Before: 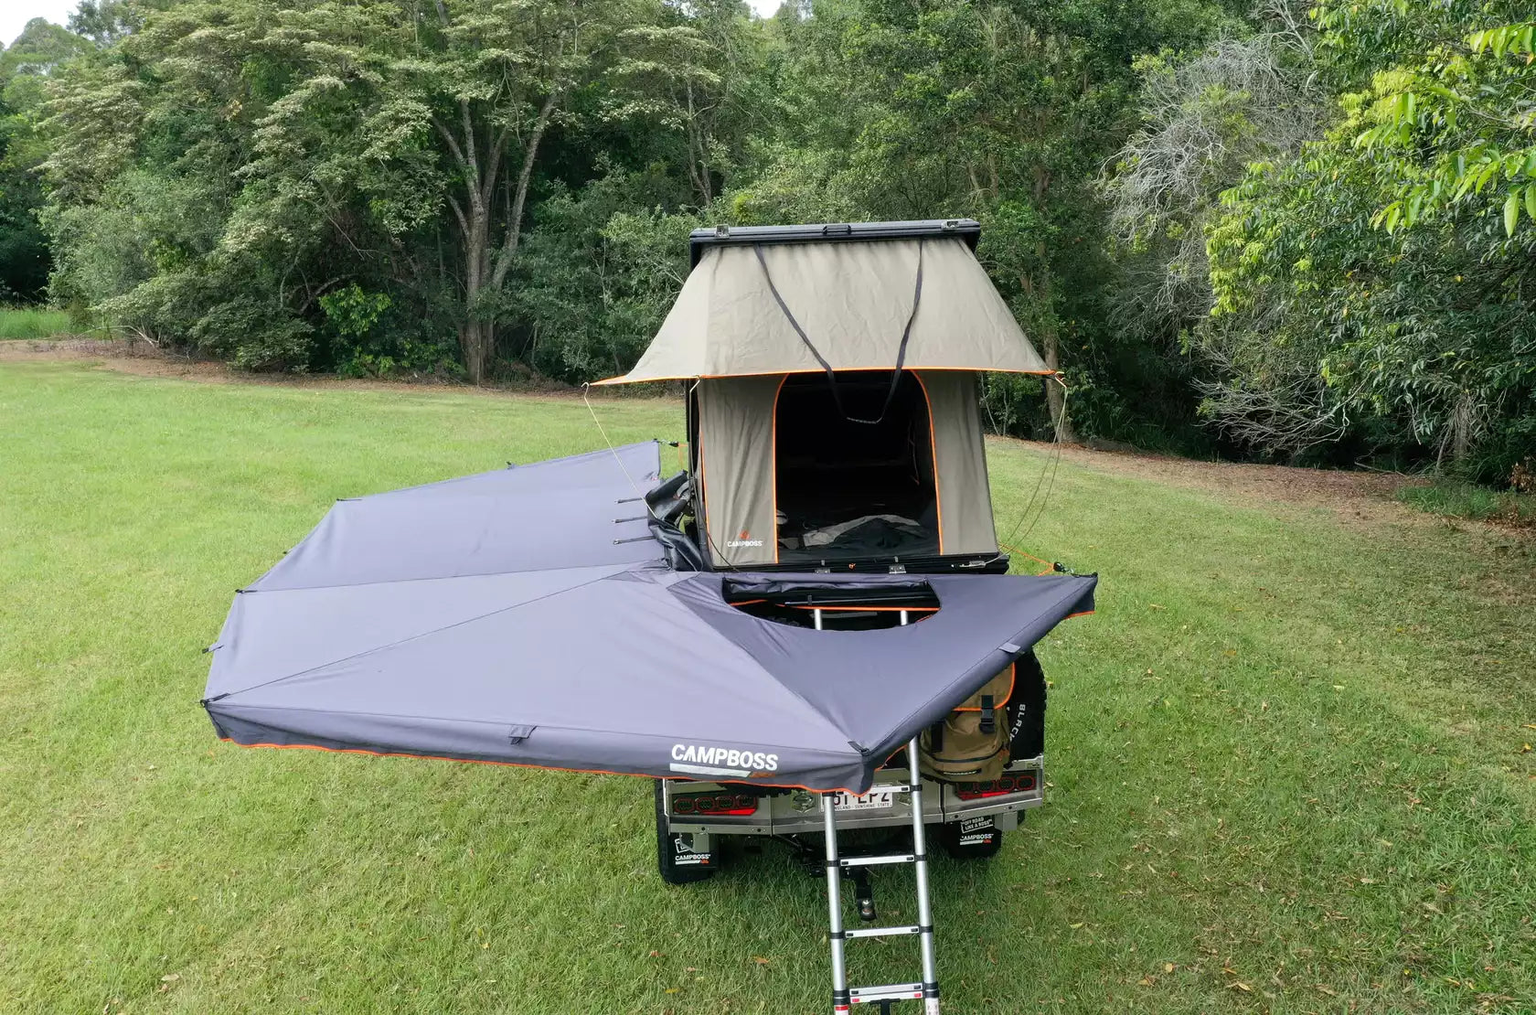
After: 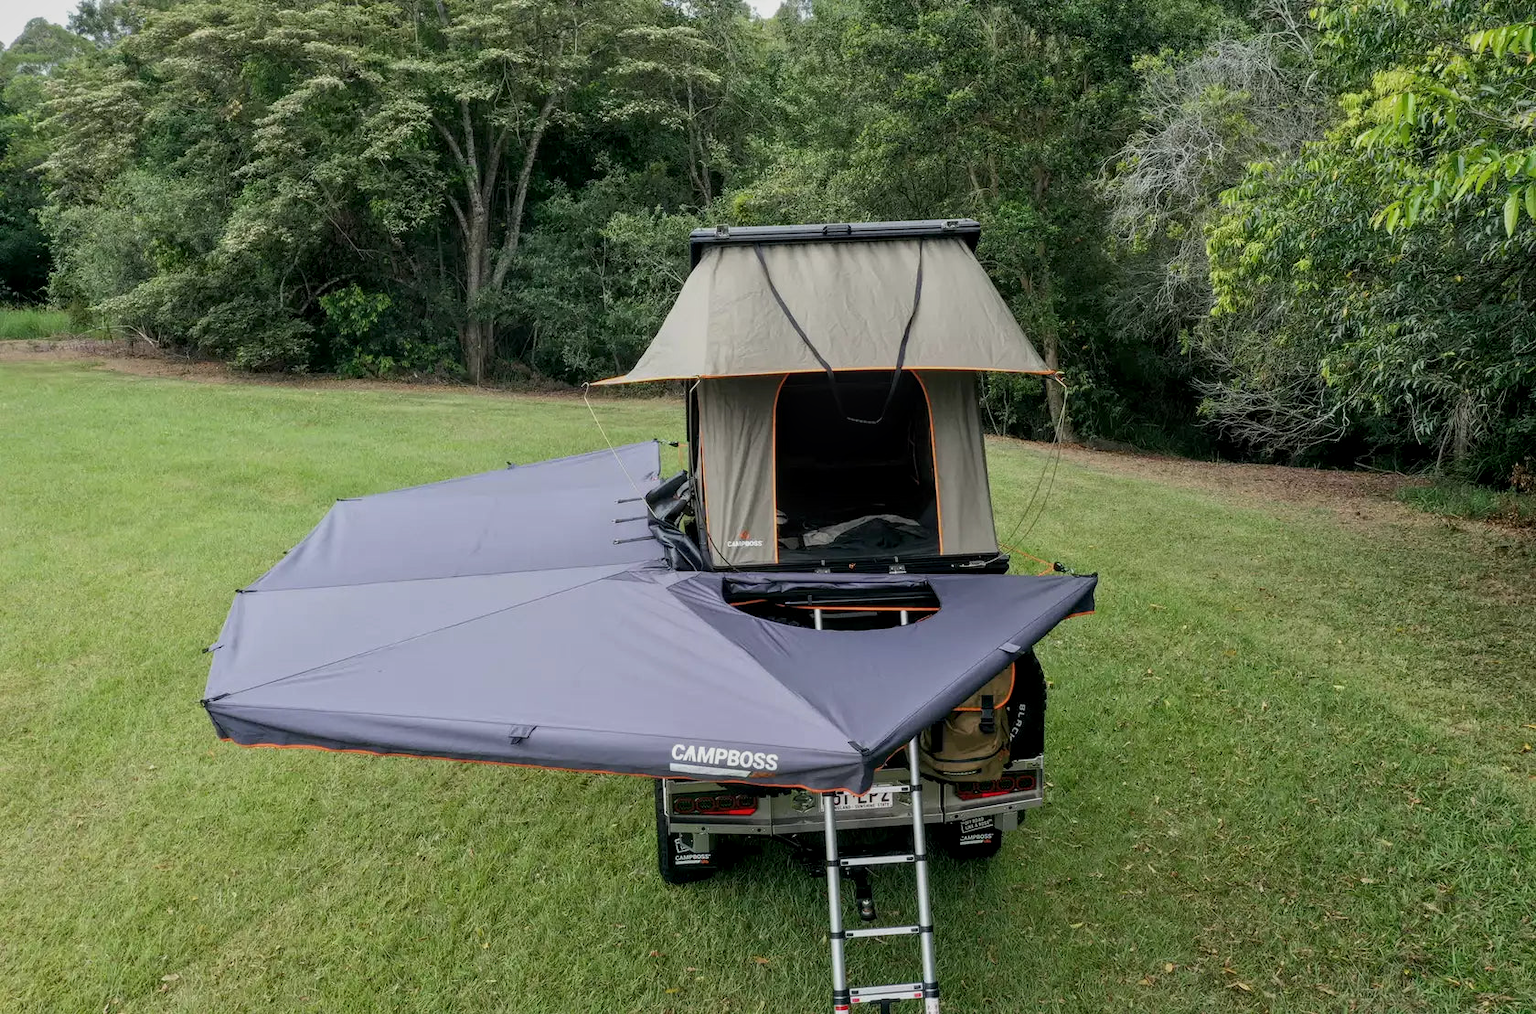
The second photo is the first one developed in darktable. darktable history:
local contrast: on, module defaults
exposure: exposure -0.462 EV, compensate highlight preservation false
